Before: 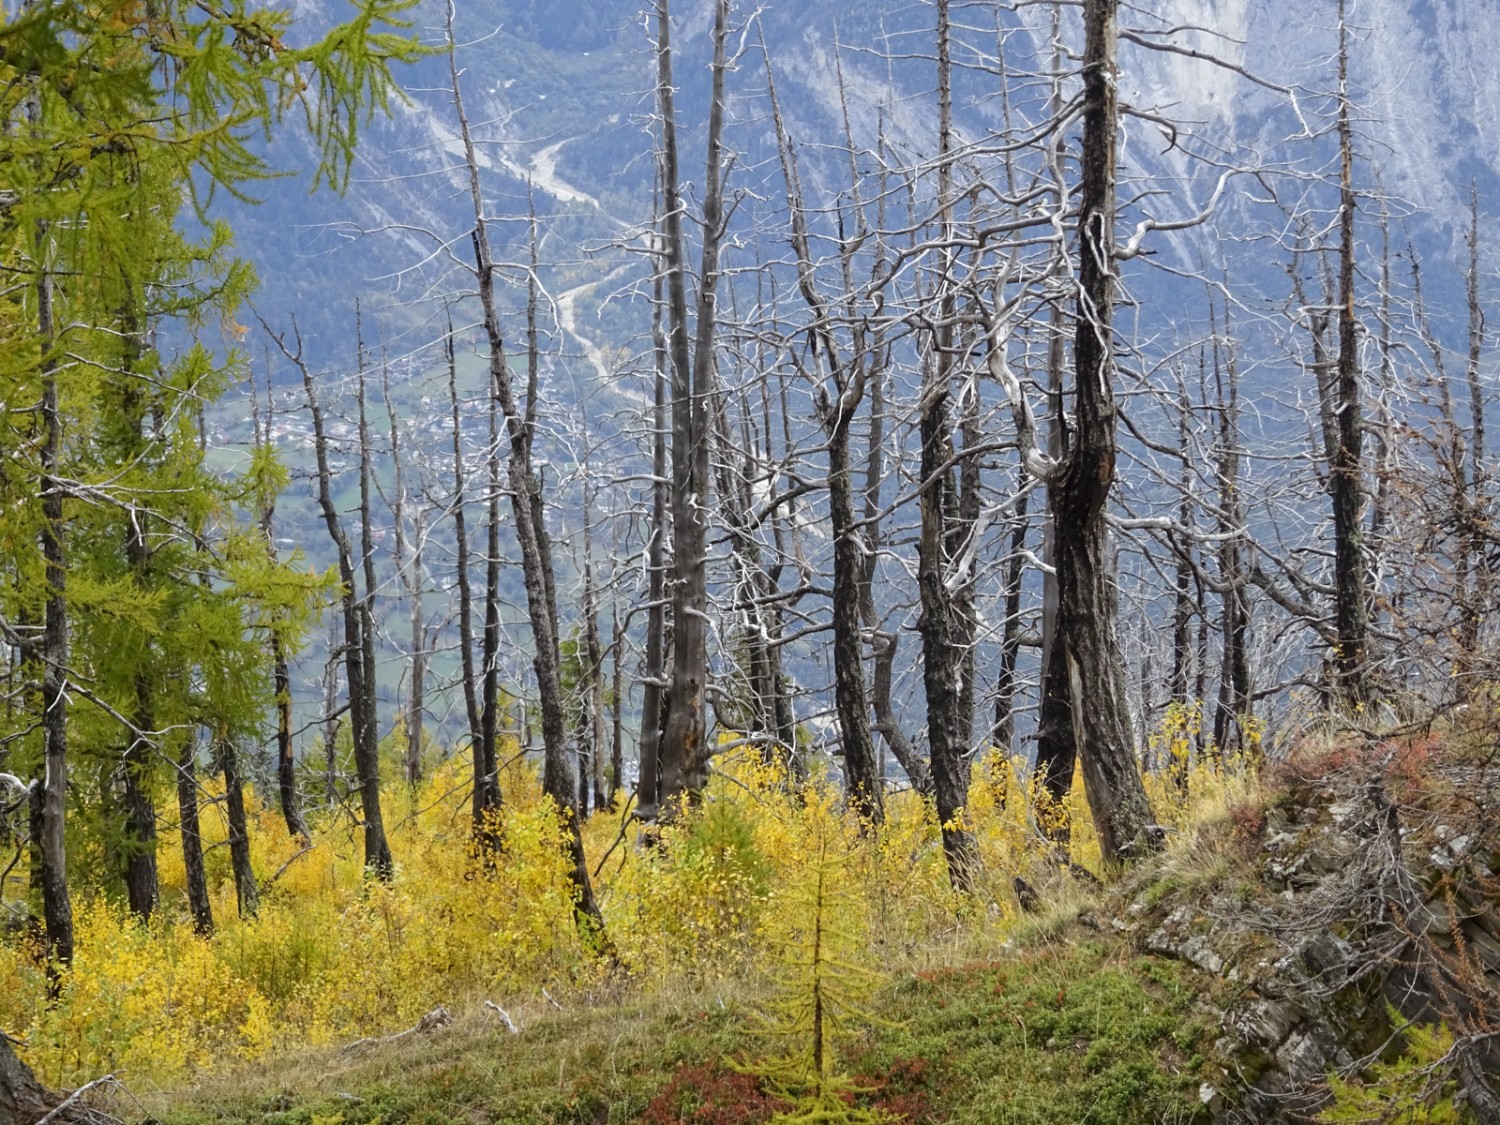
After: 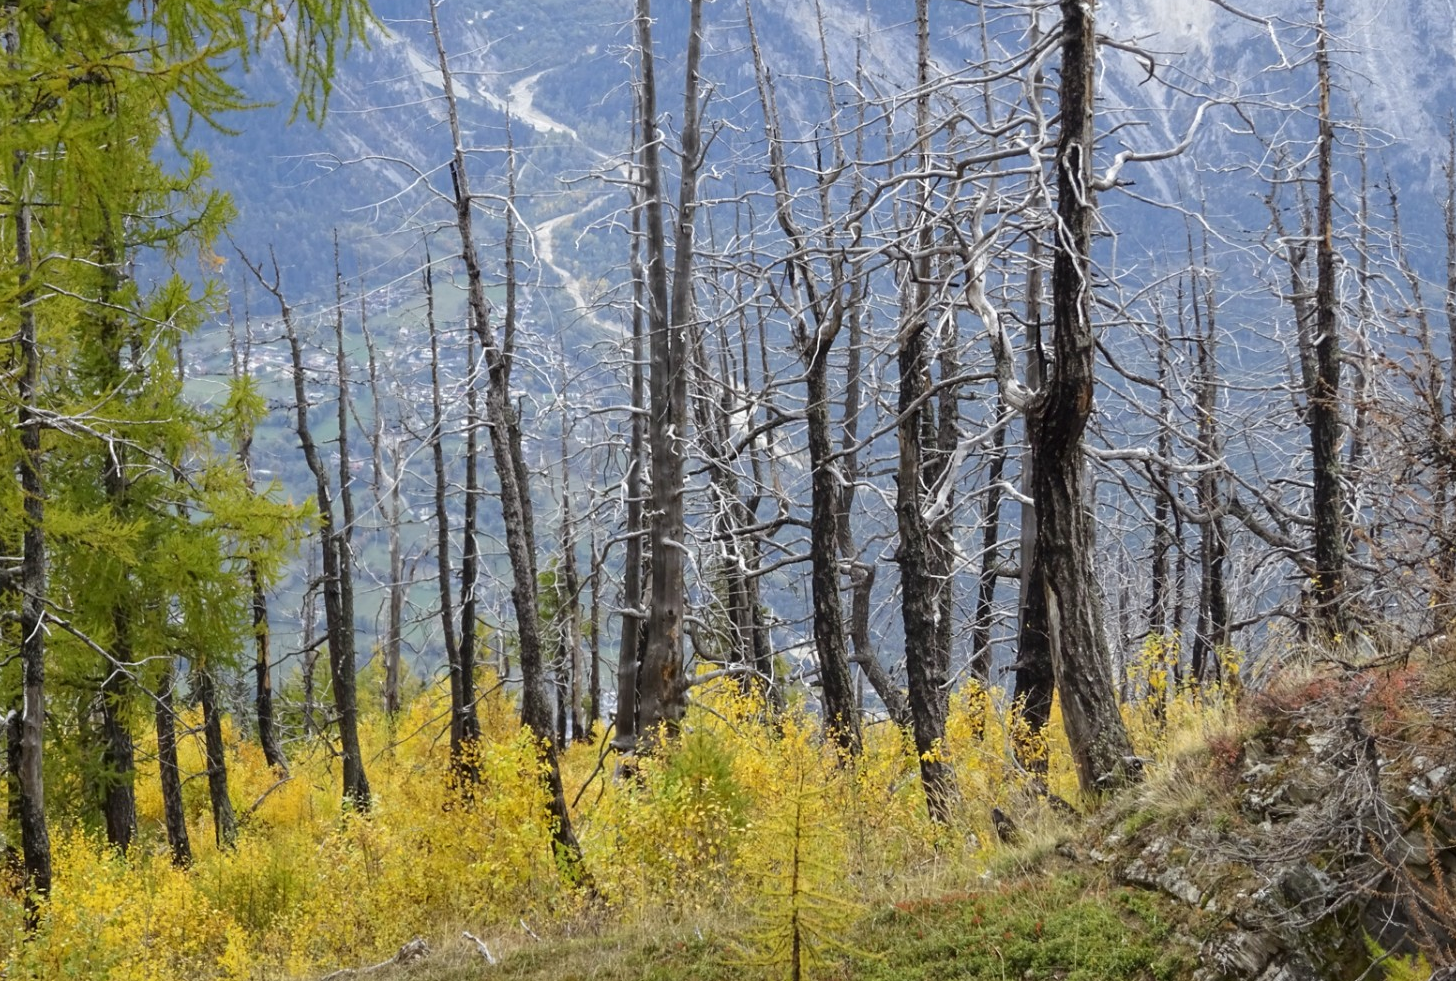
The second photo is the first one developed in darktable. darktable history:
rotate and perspective: automatic cropping original format, crop left 0, crop top 0
tone equalizer: on, module defaults
white balance: red 1, blue 1
crop: left 1.507%, top 6.147%, right 1.379%, bottom 6.637%
